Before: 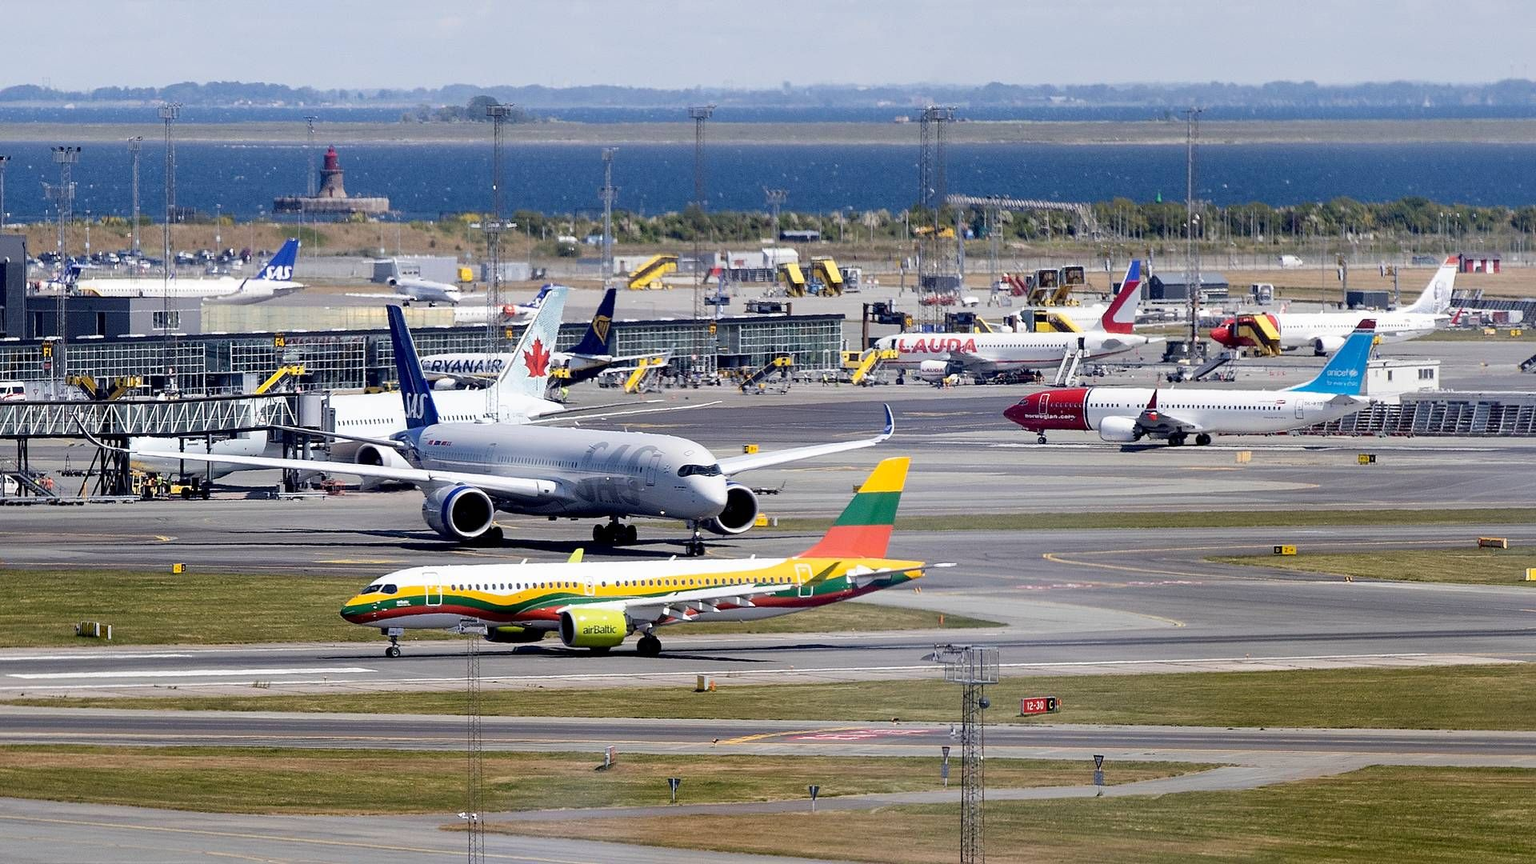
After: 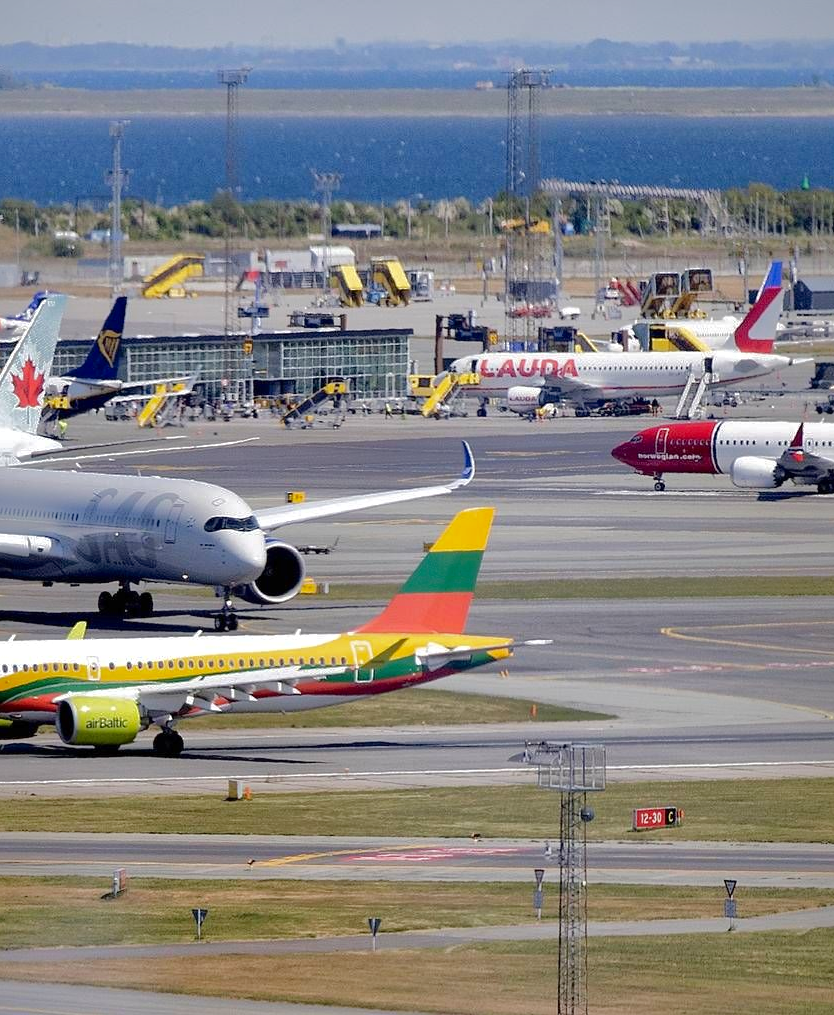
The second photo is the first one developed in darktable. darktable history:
levels: levels [0, 0.478, 1]
crop: left 33.501%, top 6.002%, right 23.041%
exposure: exposure 0.081 EV, compensate exposure bias true, compensate highlight preservation false
shadows and highlights: shadows -19.33, highlights -73.16, highlights color adjustment 0.67%
